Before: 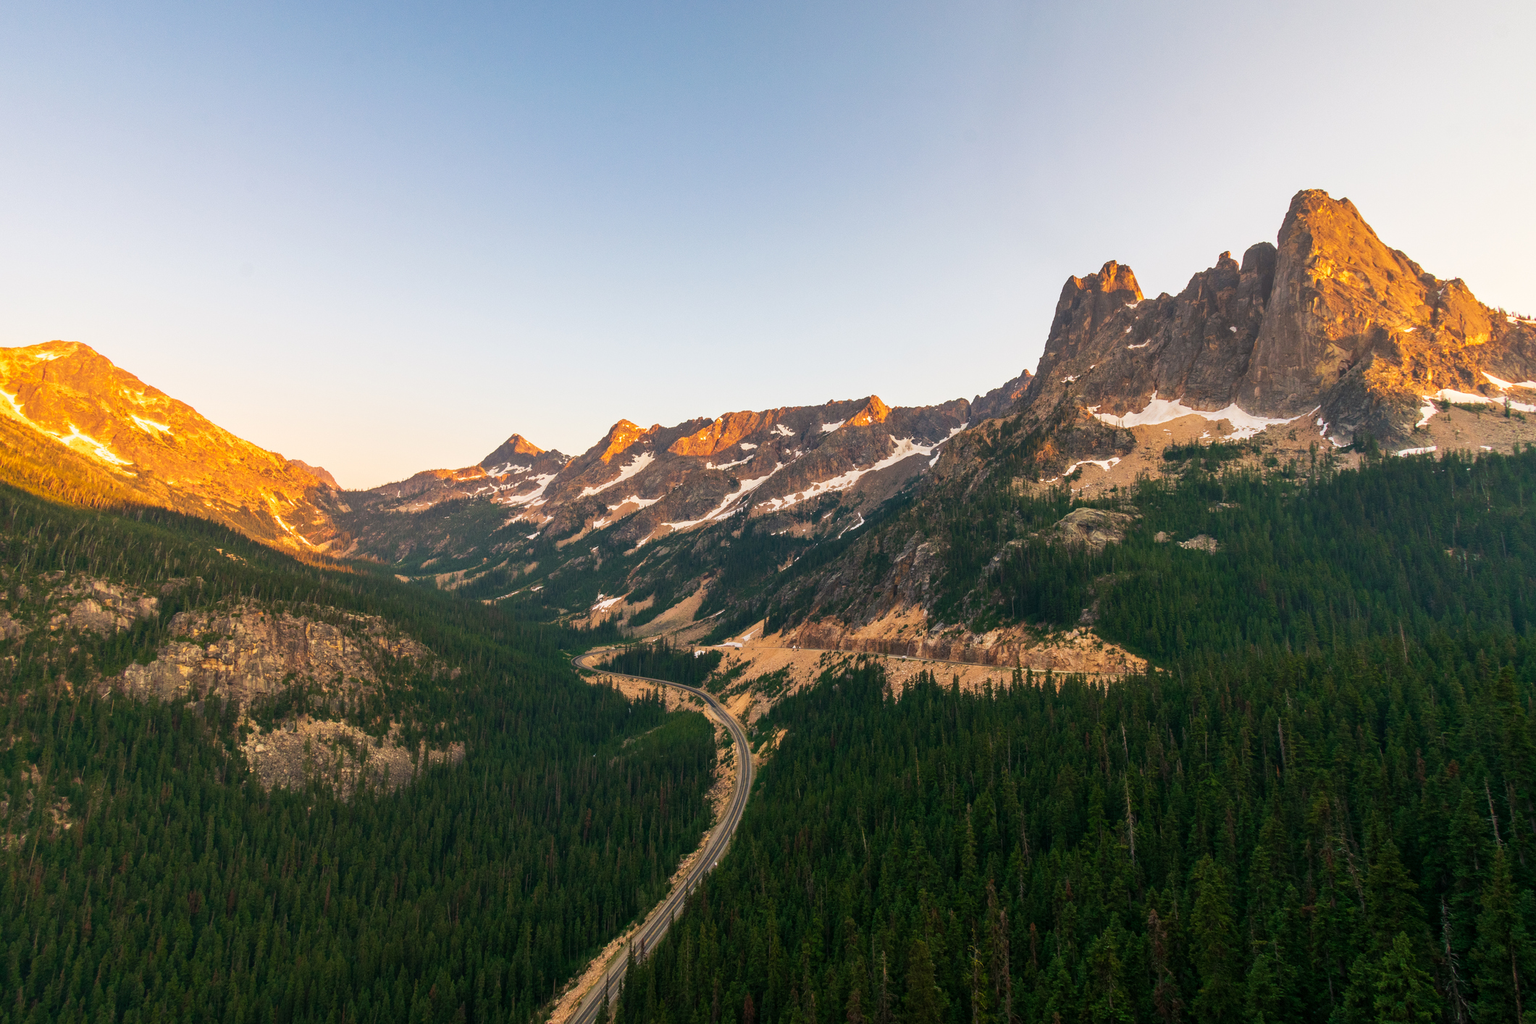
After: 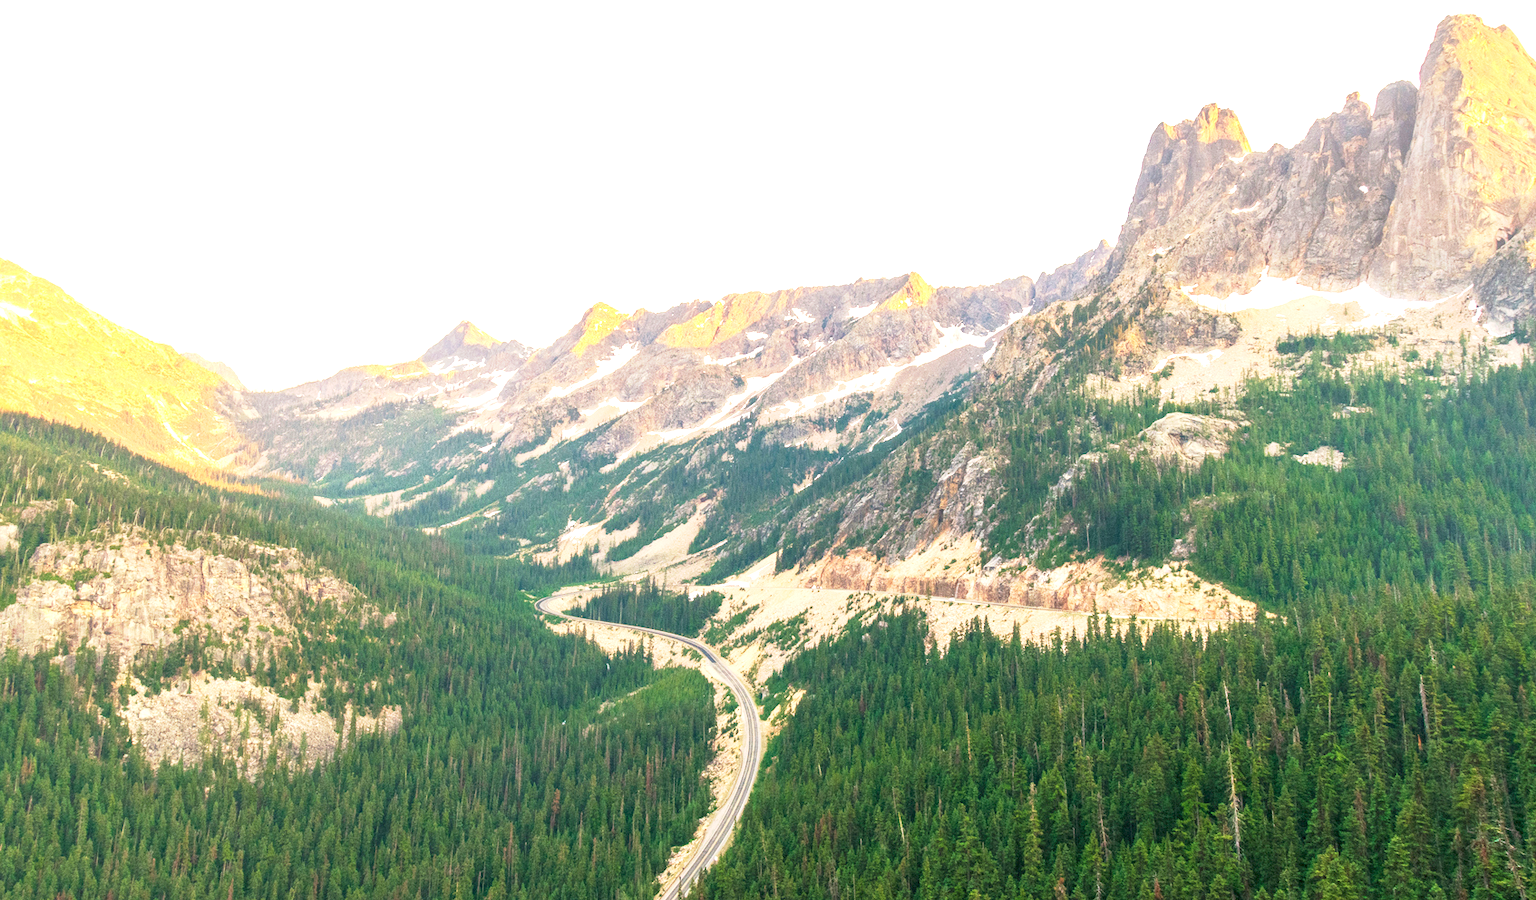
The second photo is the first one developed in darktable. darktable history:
exposure: exposure 1.514 EV, compensate exposure bias true, compensate highlight preservation false
crop: left 9.413%, top 17.422%, right 10.695%, bottom 12.298%
base curve: curves: ch0 [(0, 0) (0.088, 0.125) (0.176, 0.251) (0.354, 0.501) (0.613, 0.749) (1, 0.877)], preserve colors none
